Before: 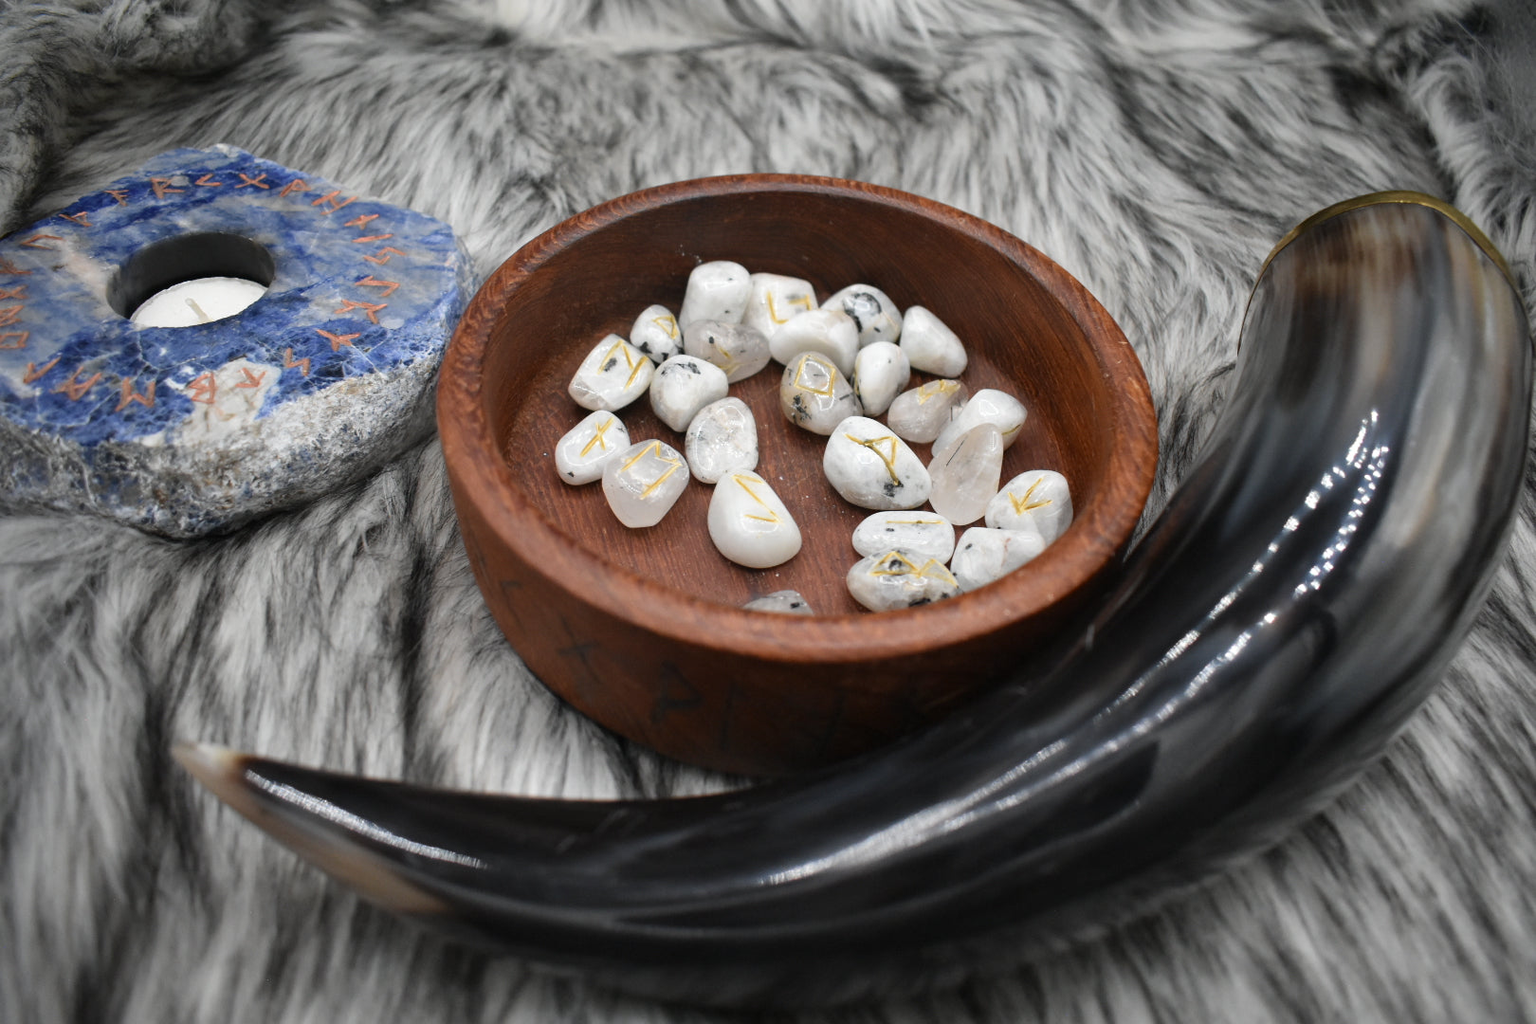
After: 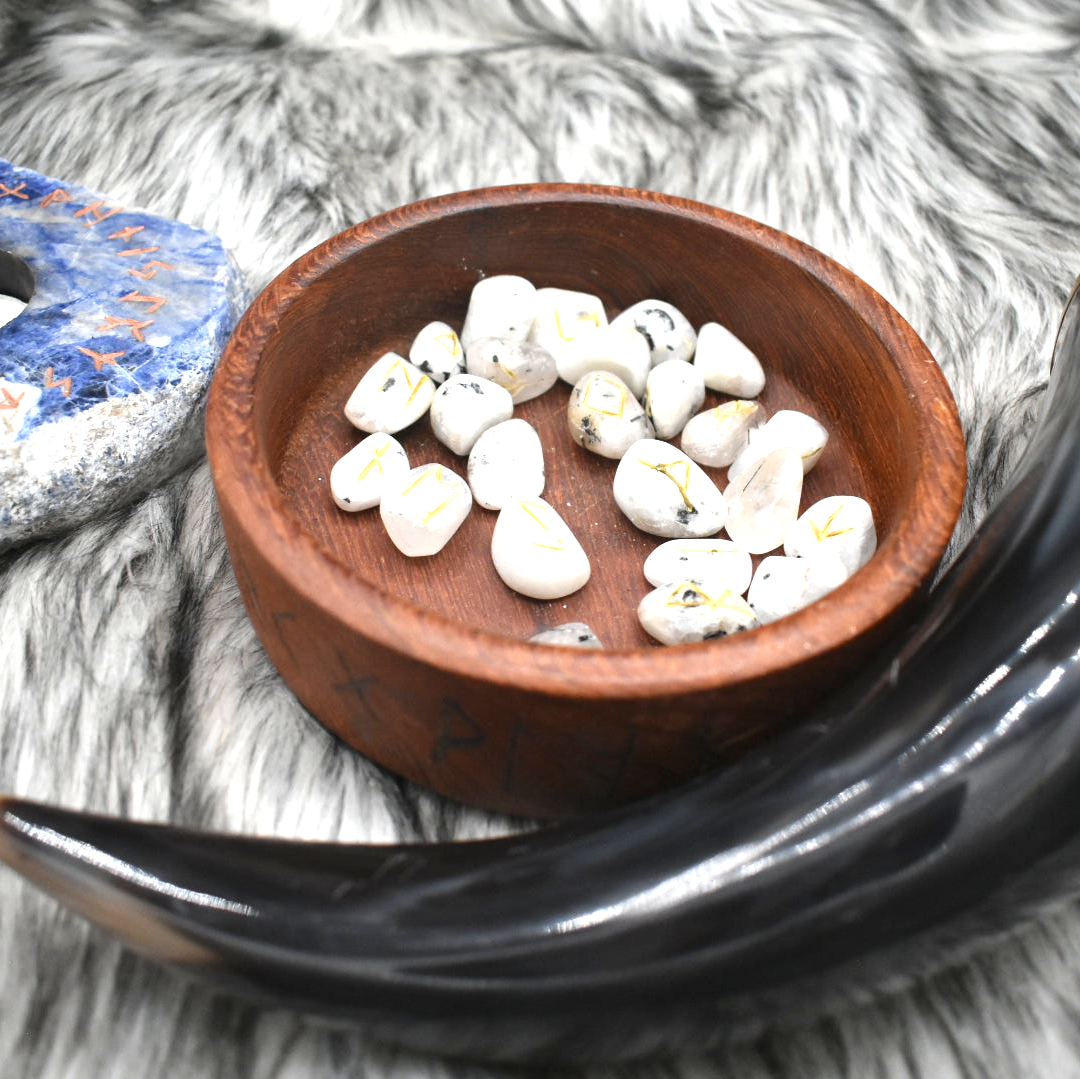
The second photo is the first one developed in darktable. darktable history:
crop and rotate: left 15.754%, right 17.579%
exposure: black level correction 0, exposure 1 EV, compensate exposure bias true, compensate highlight preservation false
